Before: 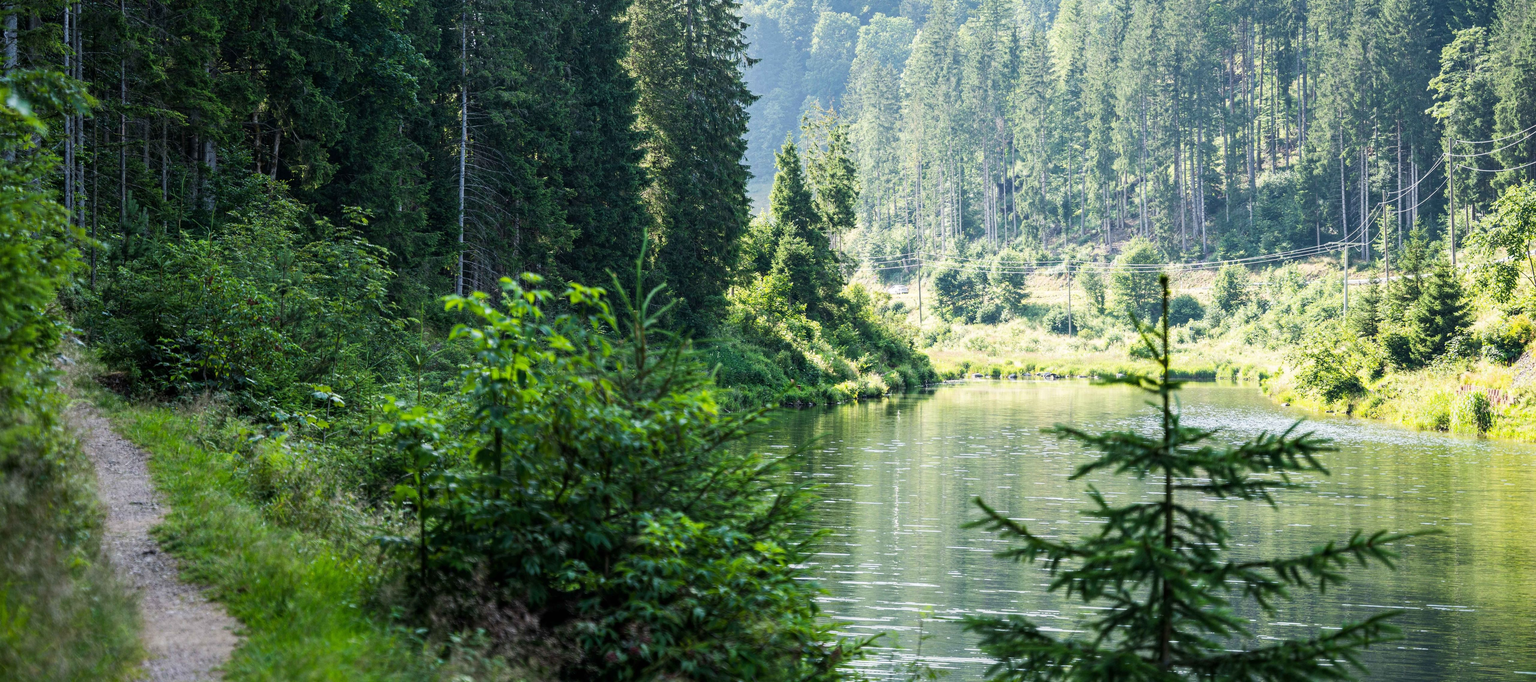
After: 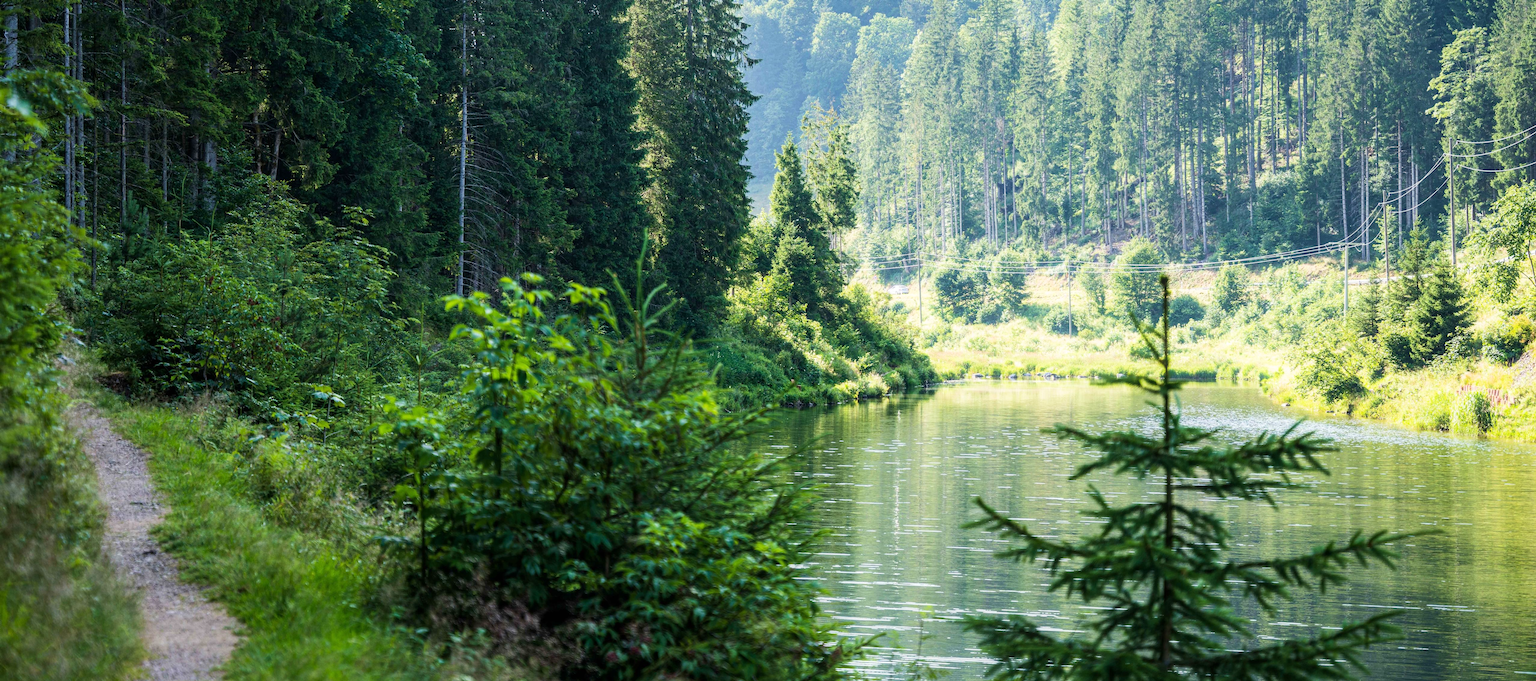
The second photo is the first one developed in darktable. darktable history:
velvia: on, module defaults
bloom: size 9%, threshold 100%, strength 7%
